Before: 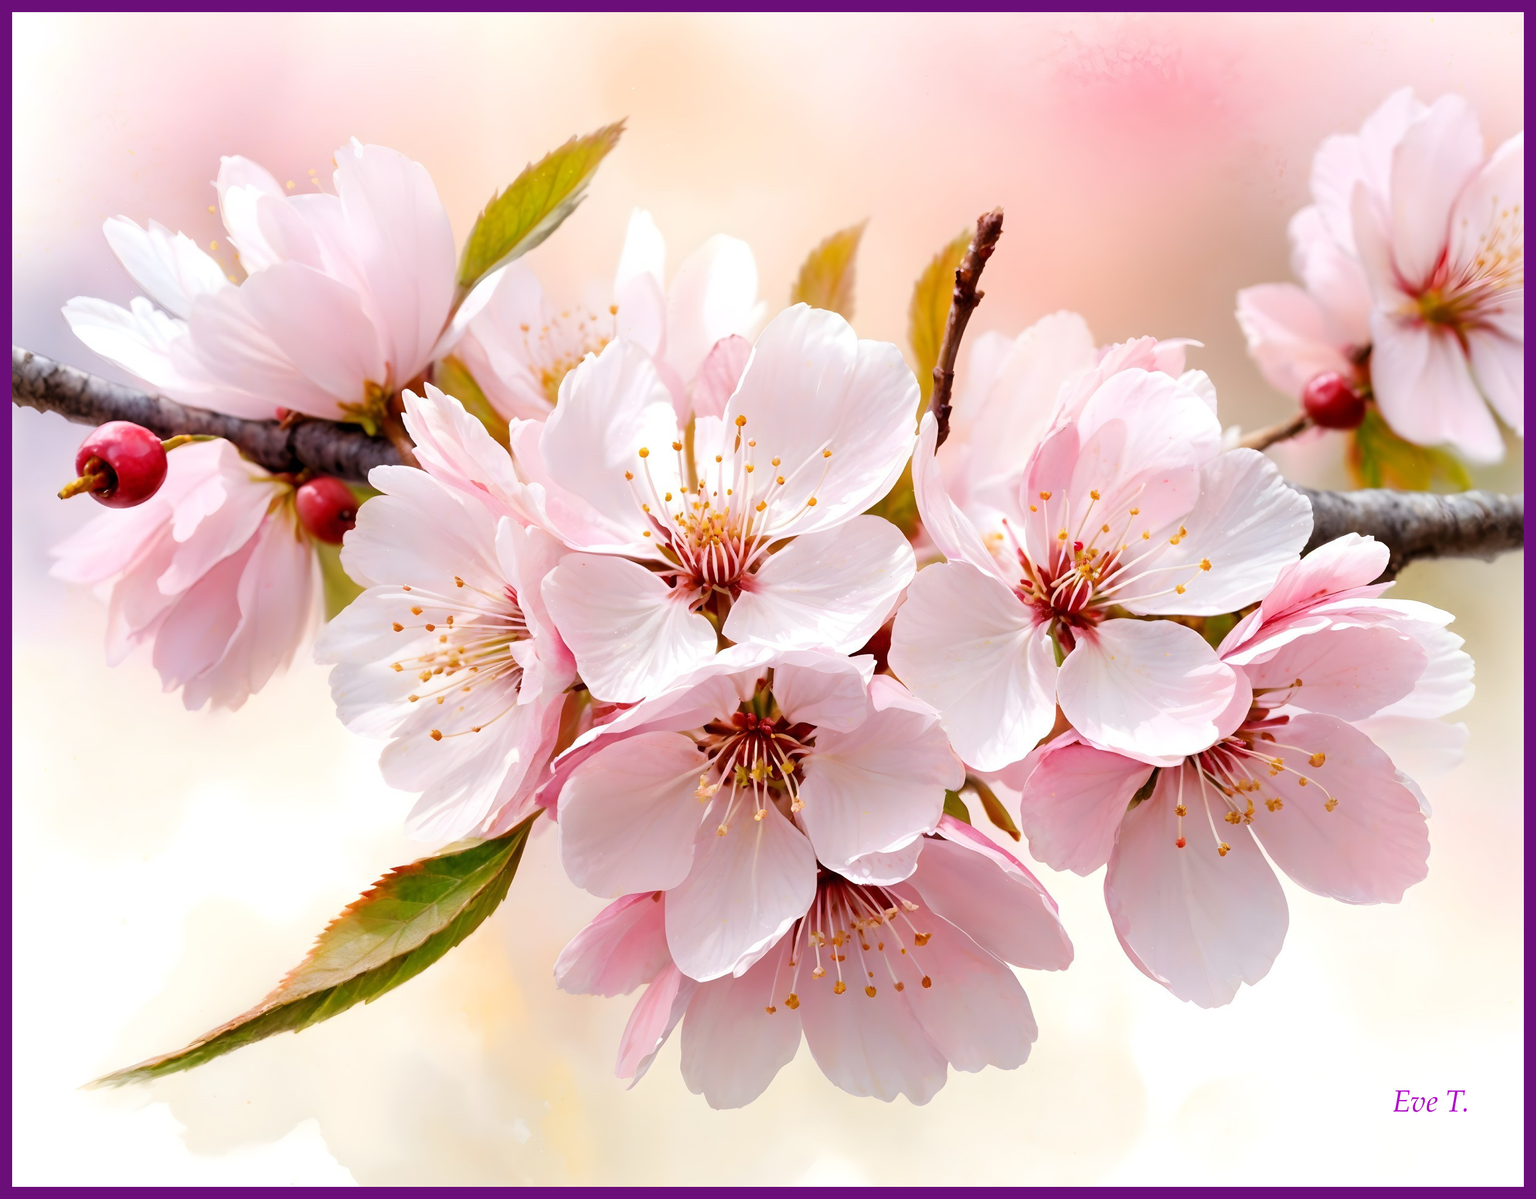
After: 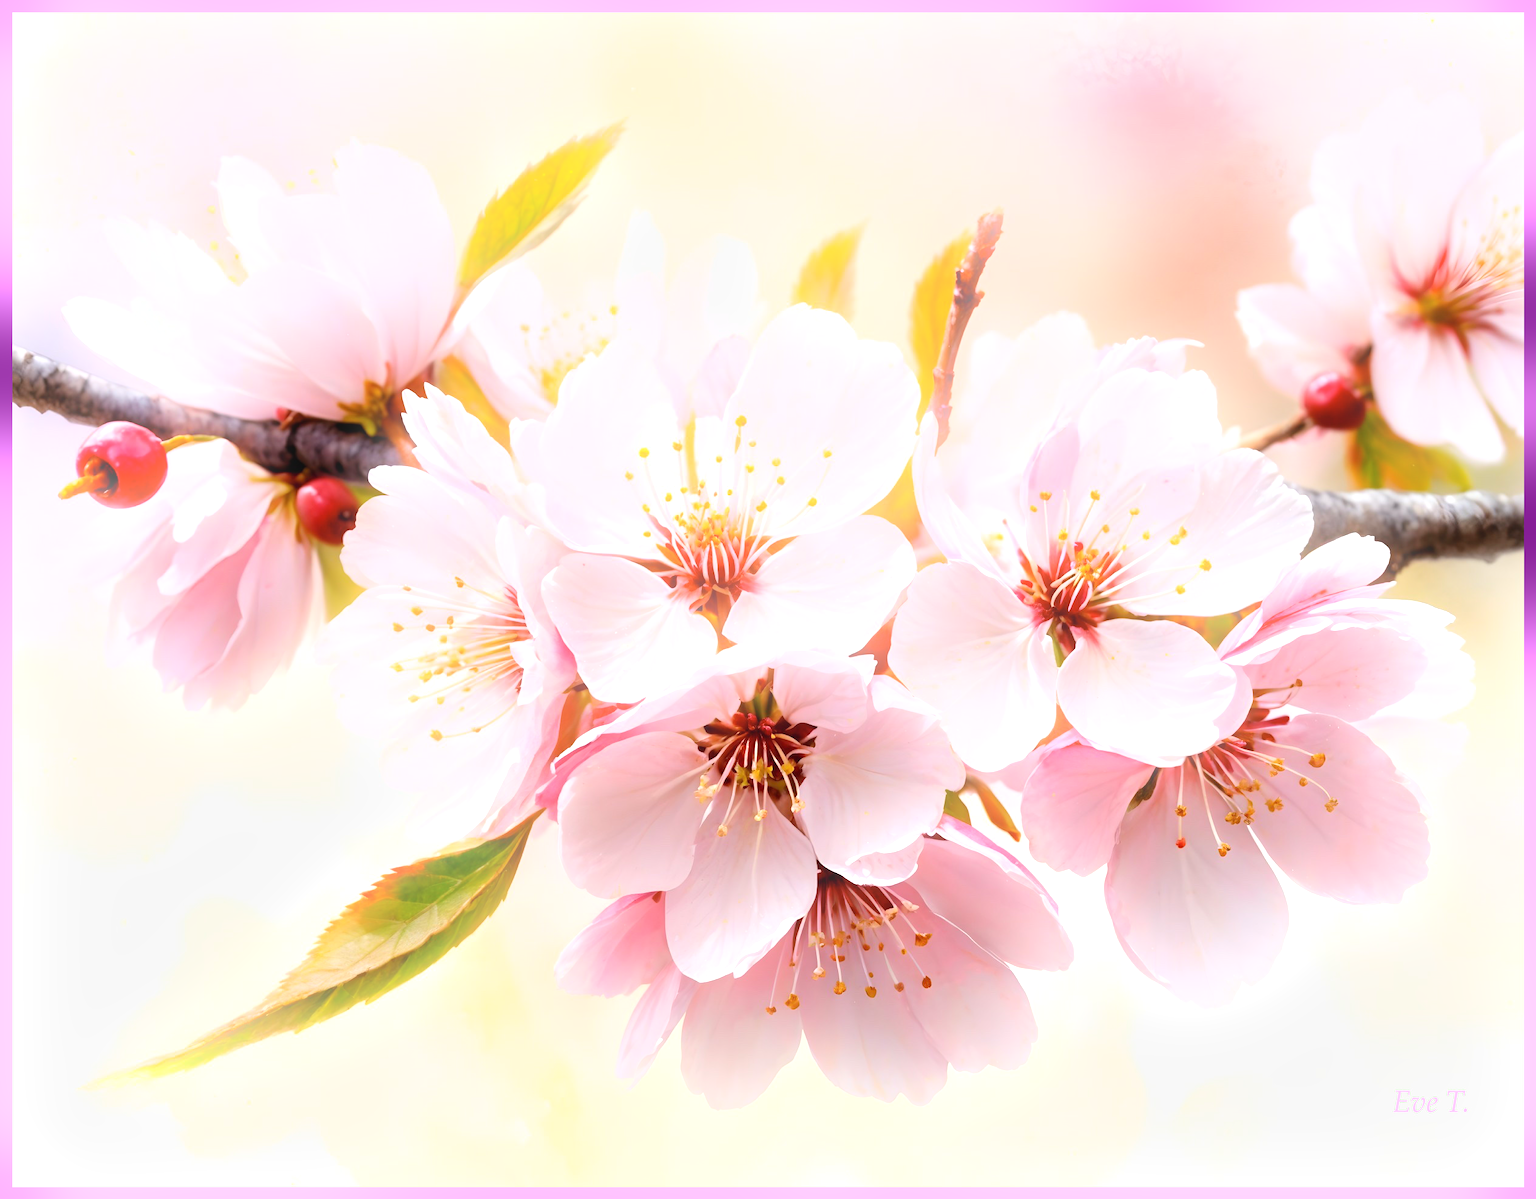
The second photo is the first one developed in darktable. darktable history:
exposure: exposure 0.496 EV, compensate highlight preservation false
bloom: size 13.65%, threshold 98.39%, strength 4.82%
